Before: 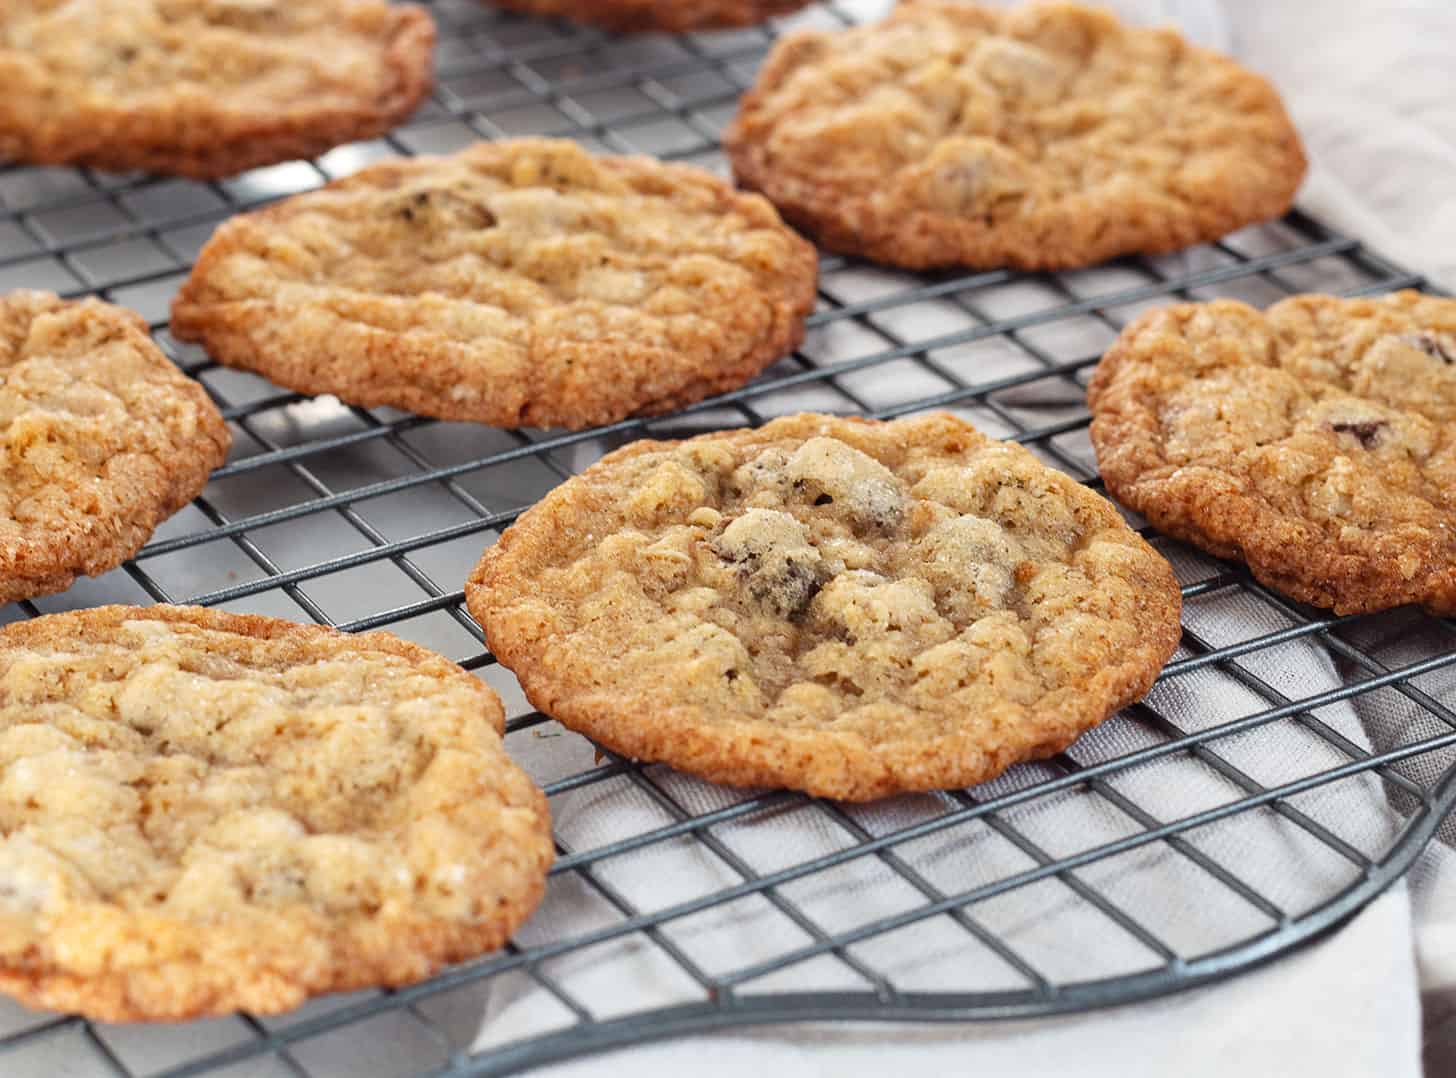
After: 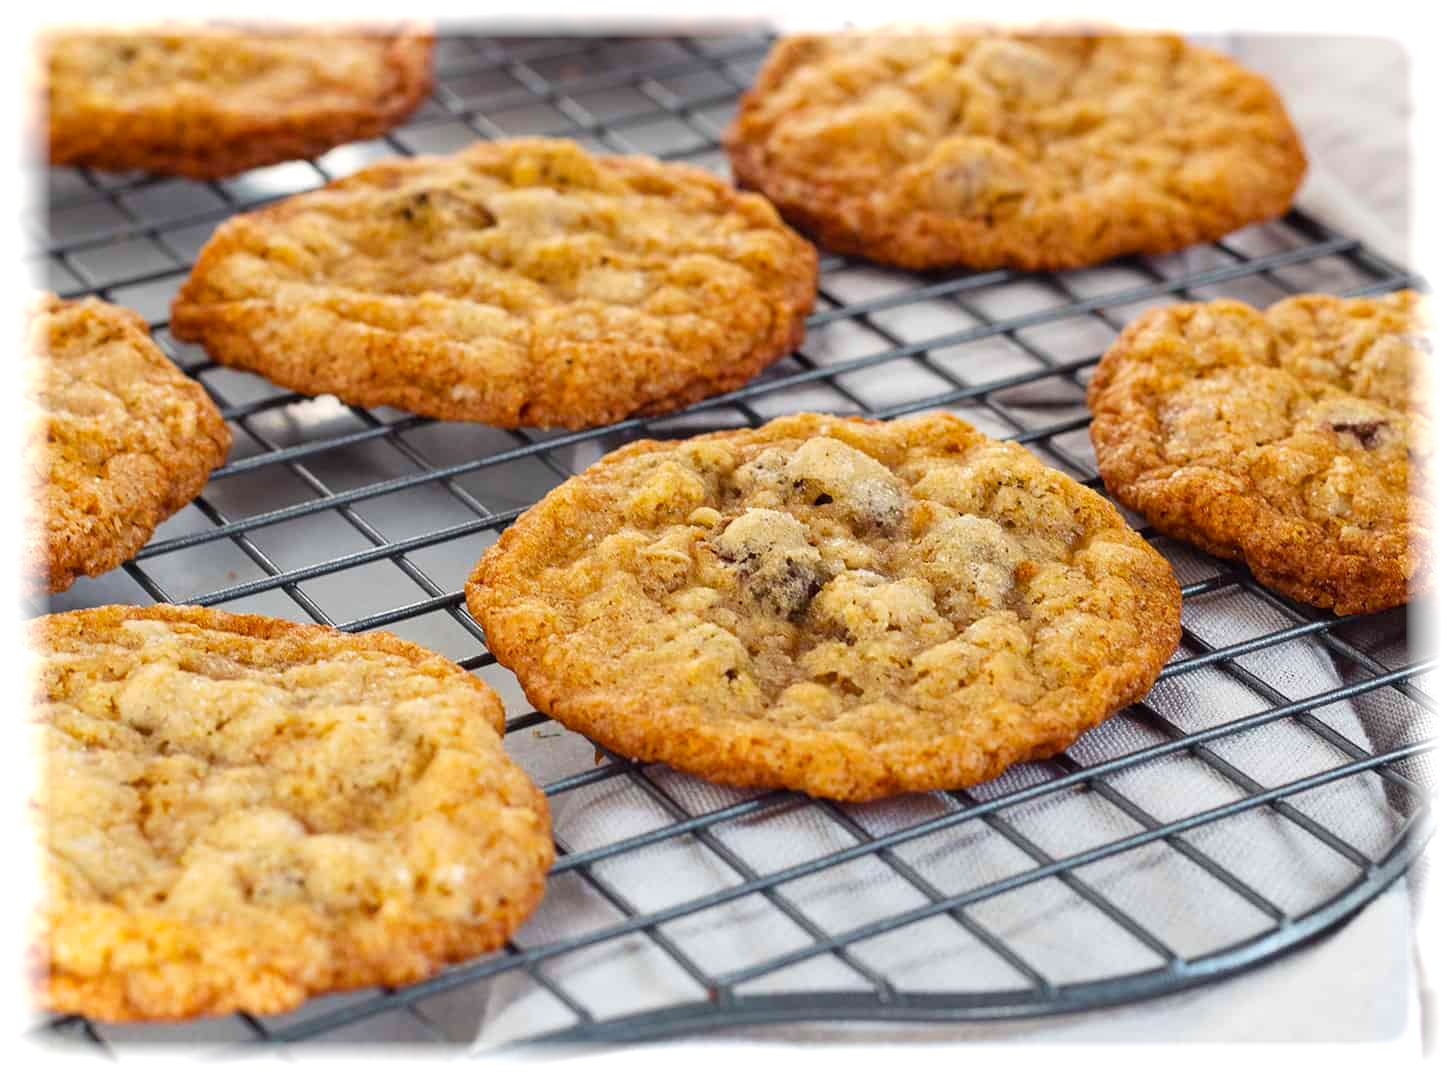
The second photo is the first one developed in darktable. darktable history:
vignetting: fall-off start 93%, fall-off radius 5%, brightness 1, saturation -0.49, automatic ratio true, width/height ratio 1.332, shape 0.04, unbound false
color balance rgb: perceptual saturation grading › global saturation 25%, global vibrance 20%
